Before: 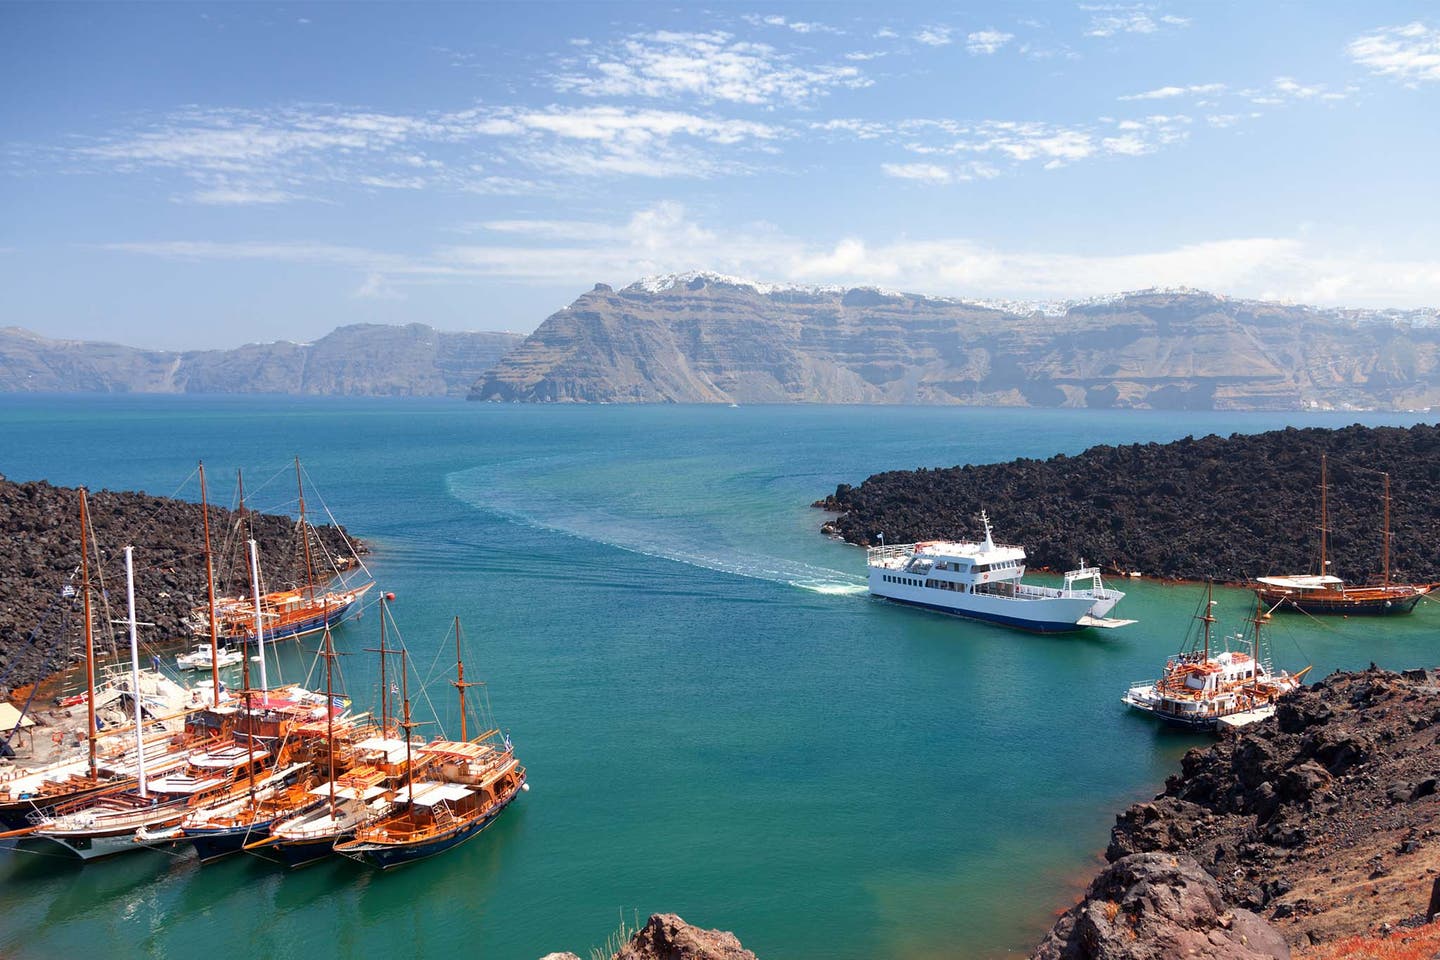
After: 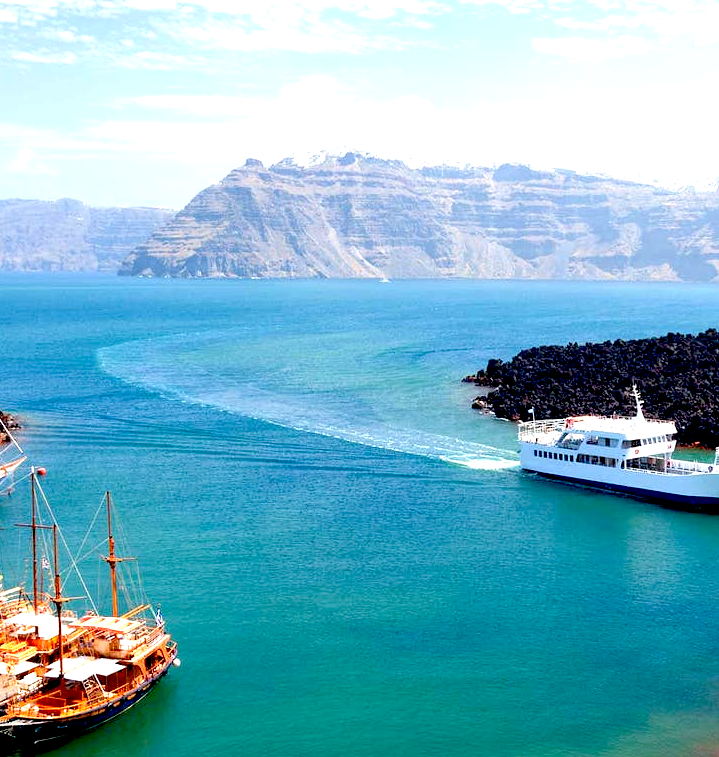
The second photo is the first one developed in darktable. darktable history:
crop and rotate: angle 0.014°, left 24.228%, top 13.066%, right 25.783%, bottom 7.971%
exposure: black level correction 0.033, exposure 0.905 EV
